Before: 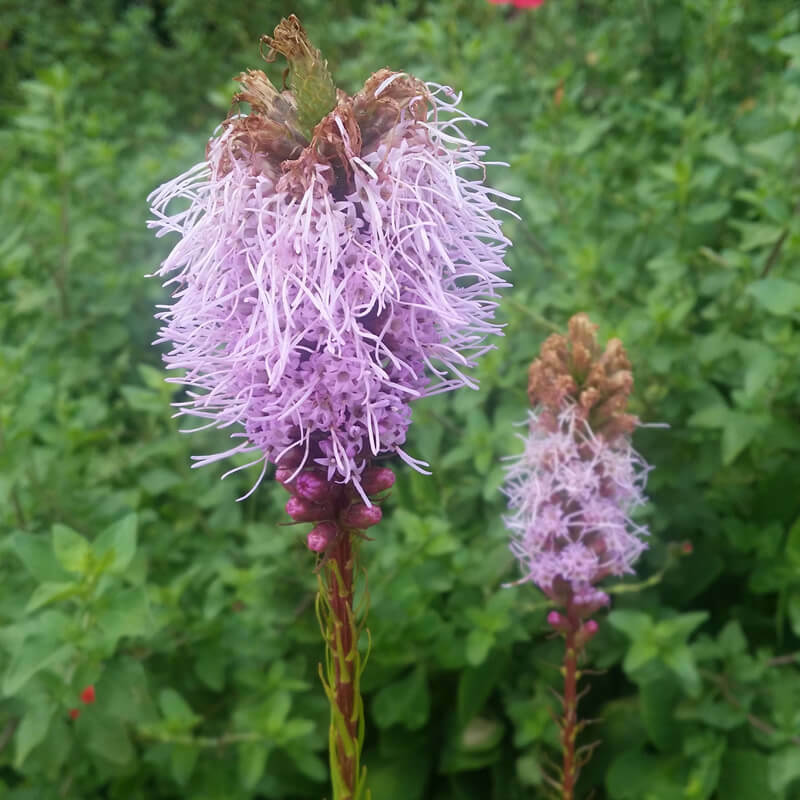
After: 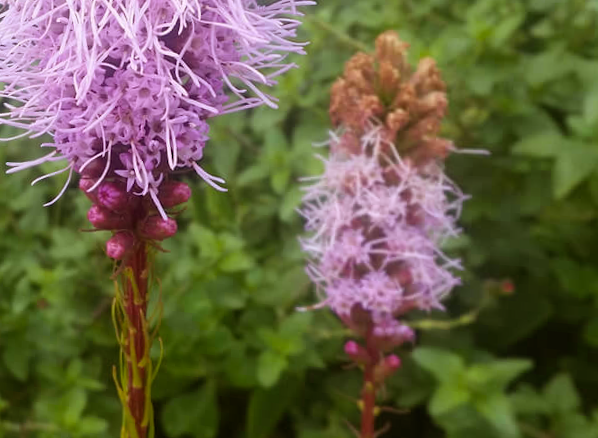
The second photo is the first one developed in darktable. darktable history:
rotate and perspective: rotation 1.69°, lens shift (vertical) -0.023, lens shift (horizontal) -0.291, crop left 0.025, crop right 0.988, crop top 0.092, crop bottom 0.842
rgb levels: mode RGB, independent channels, levels [[0, 0.5, 1], [0, 0.521, 1], [0, 0.536, 1]]
crop and rotate: left 17.299%, top 35.115%, right 7.015%, bottom 1.024%
